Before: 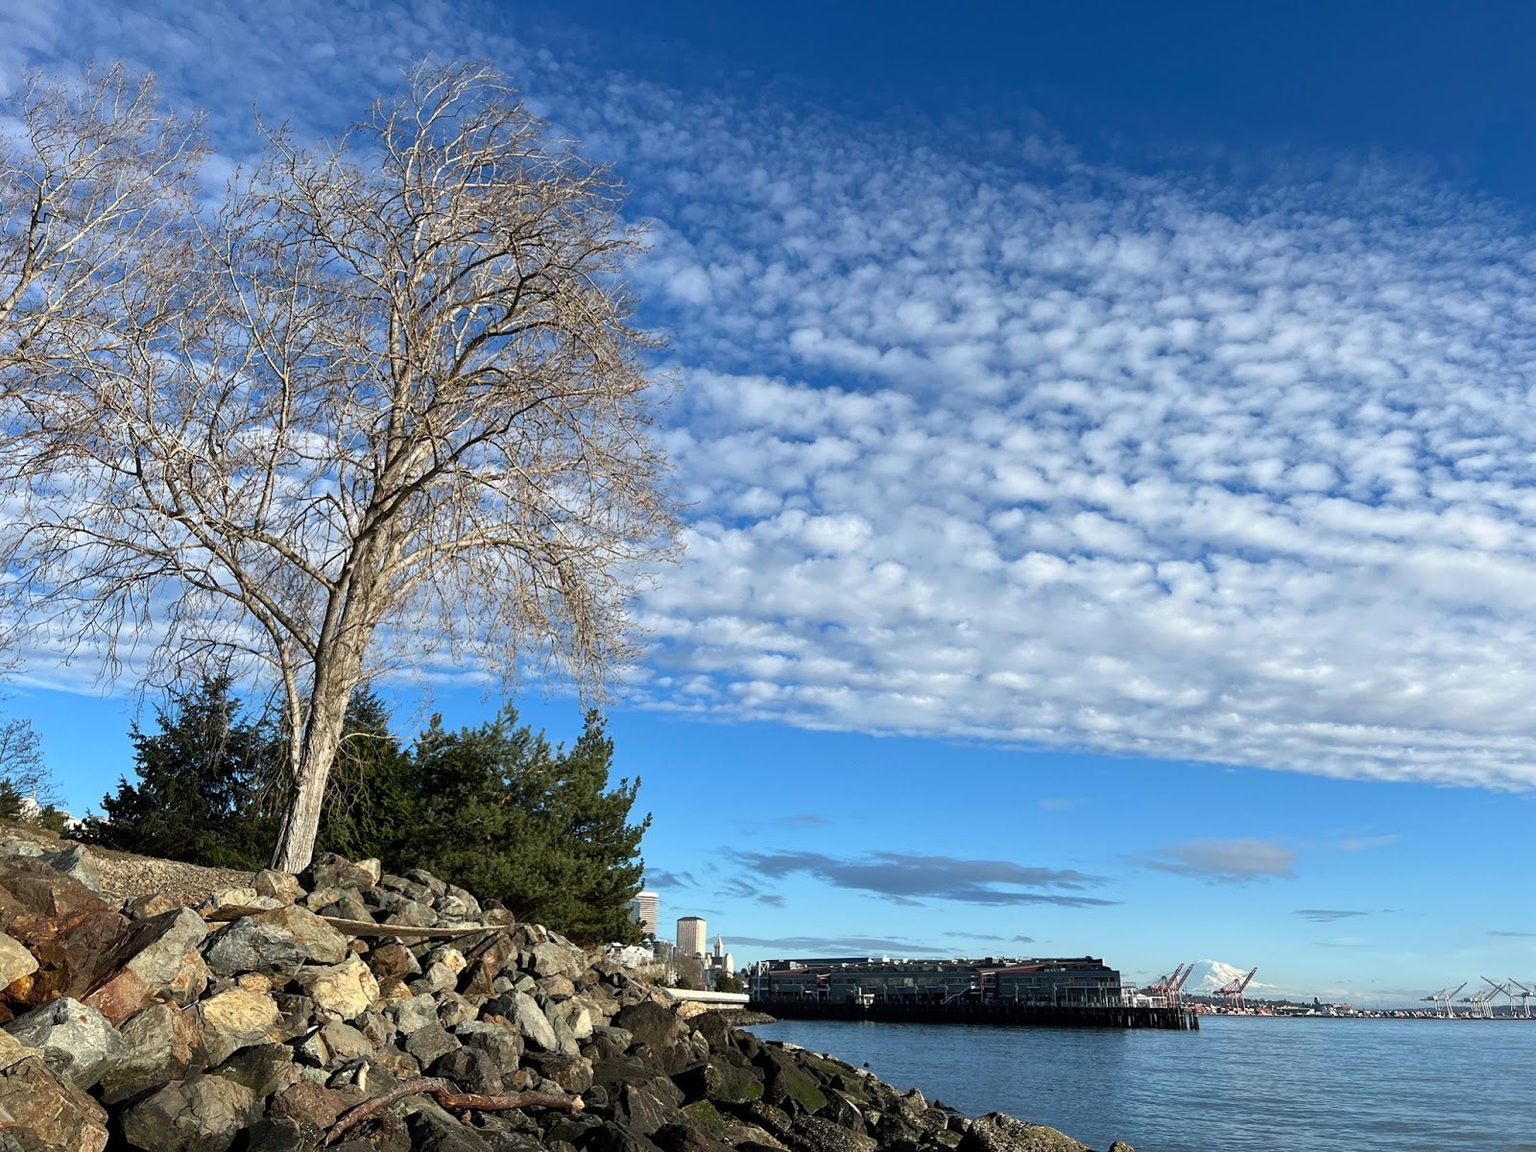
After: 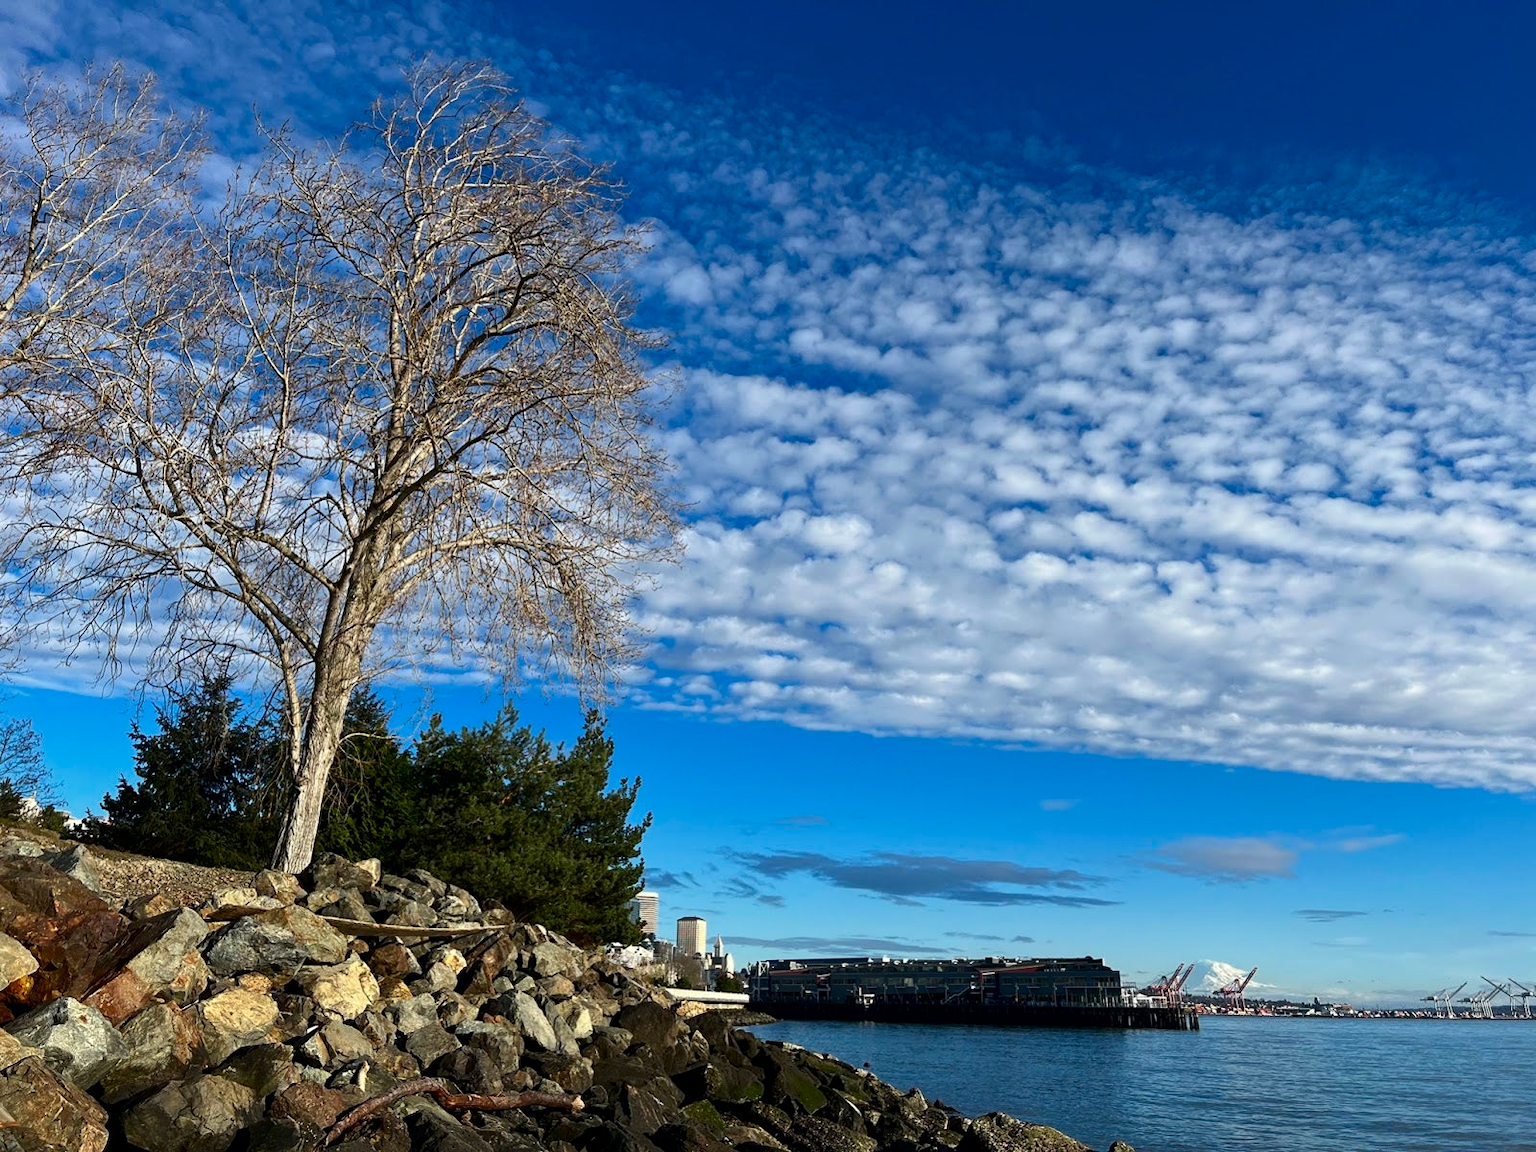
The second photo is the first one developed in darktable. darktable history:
color zones: curves: ch0 [(0, 0.5) (0.143, 0.5) (0.286, 0.5) (0.429, 0.495) (0.571, 0.437) (0.714, 0.44) (0.857, 0.496) (1, 0.5)]
contrast brightness saturation: contrast 0.118, brightness -0.117, saturation 0.203
